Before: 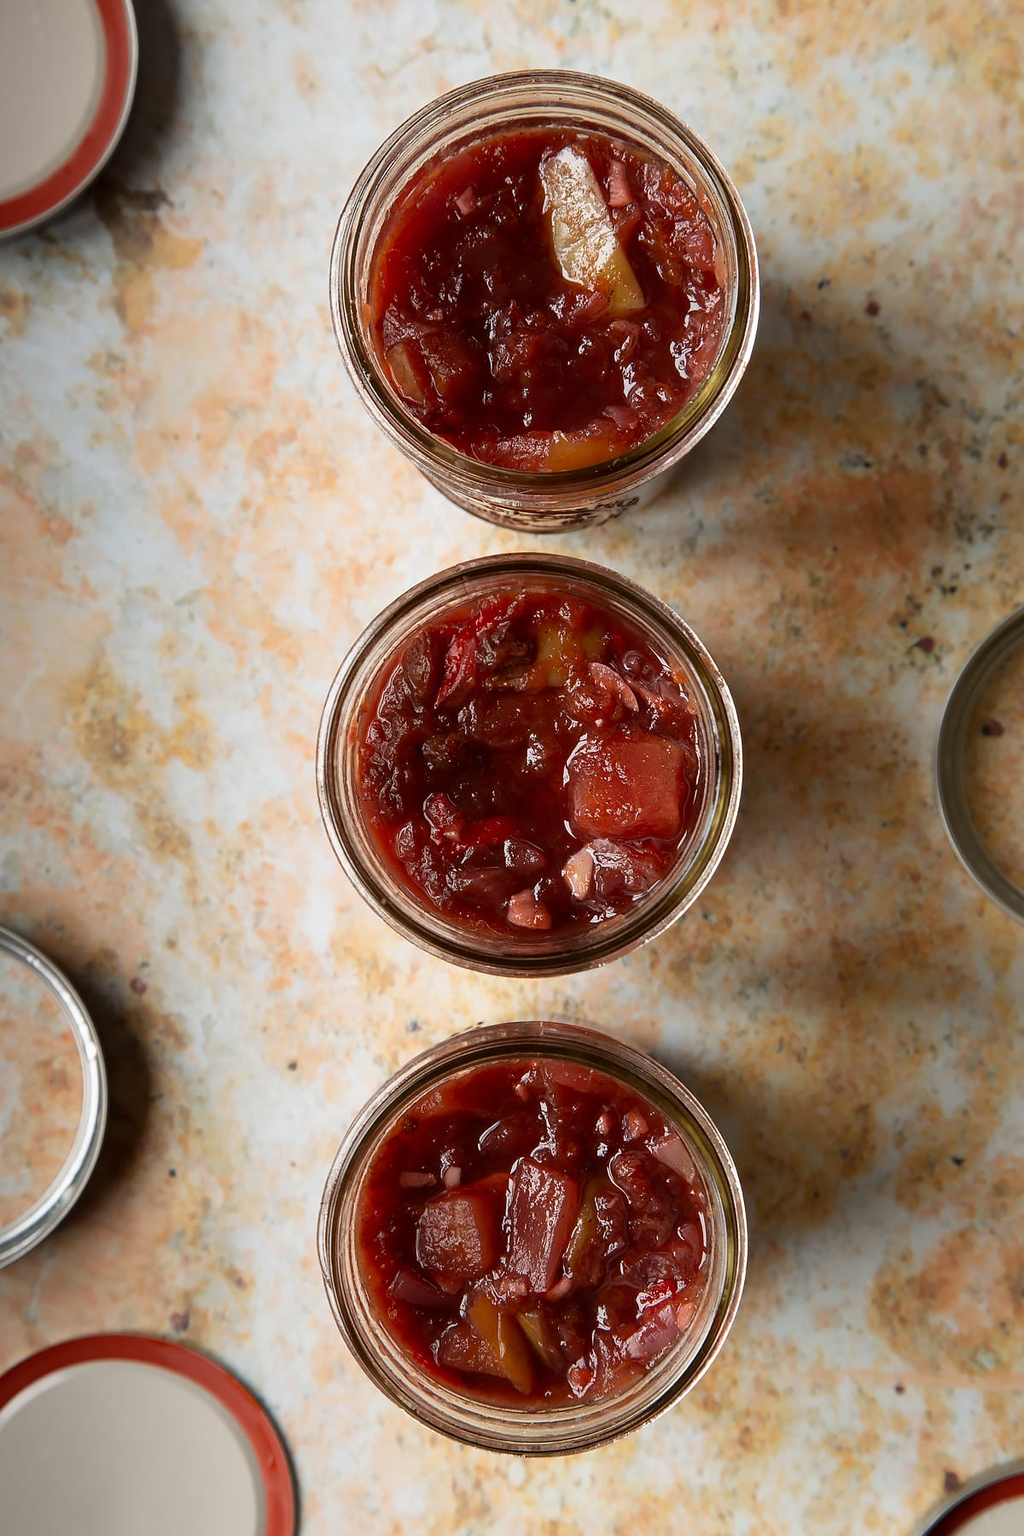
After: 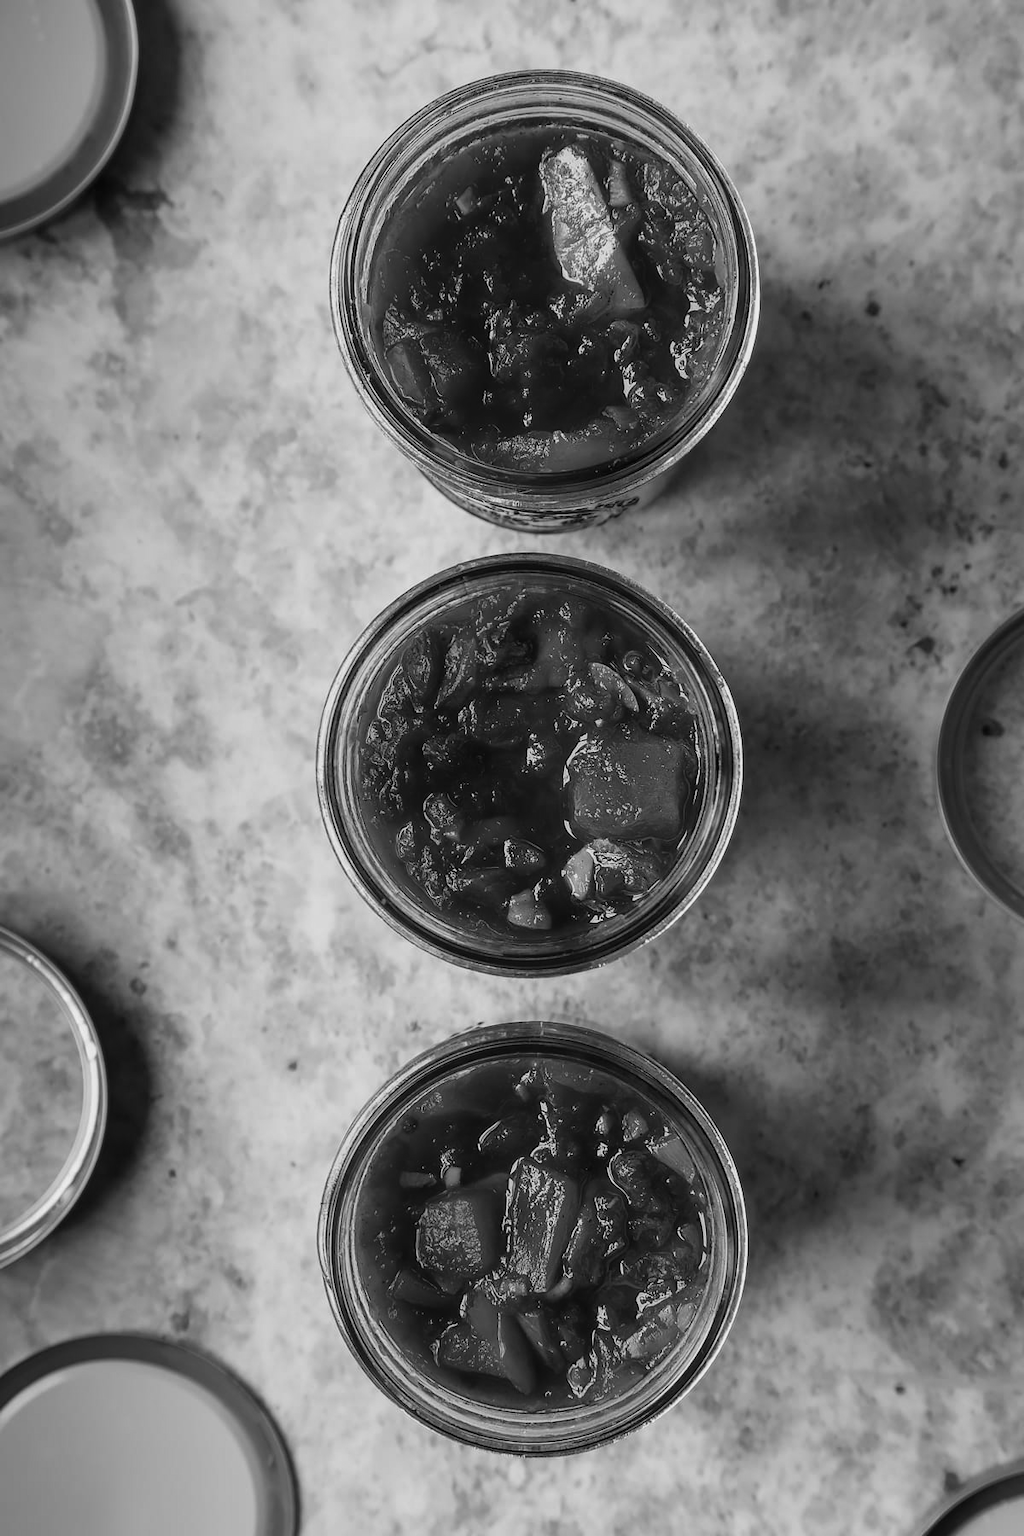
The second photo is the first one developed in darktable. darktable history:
color calibration: output gray [0.246, 0.254, 0.501, 0], x 0.343, y 0.356, temperature 5089.44 K, gamut compression 0.981
local contrast: detail 110%
